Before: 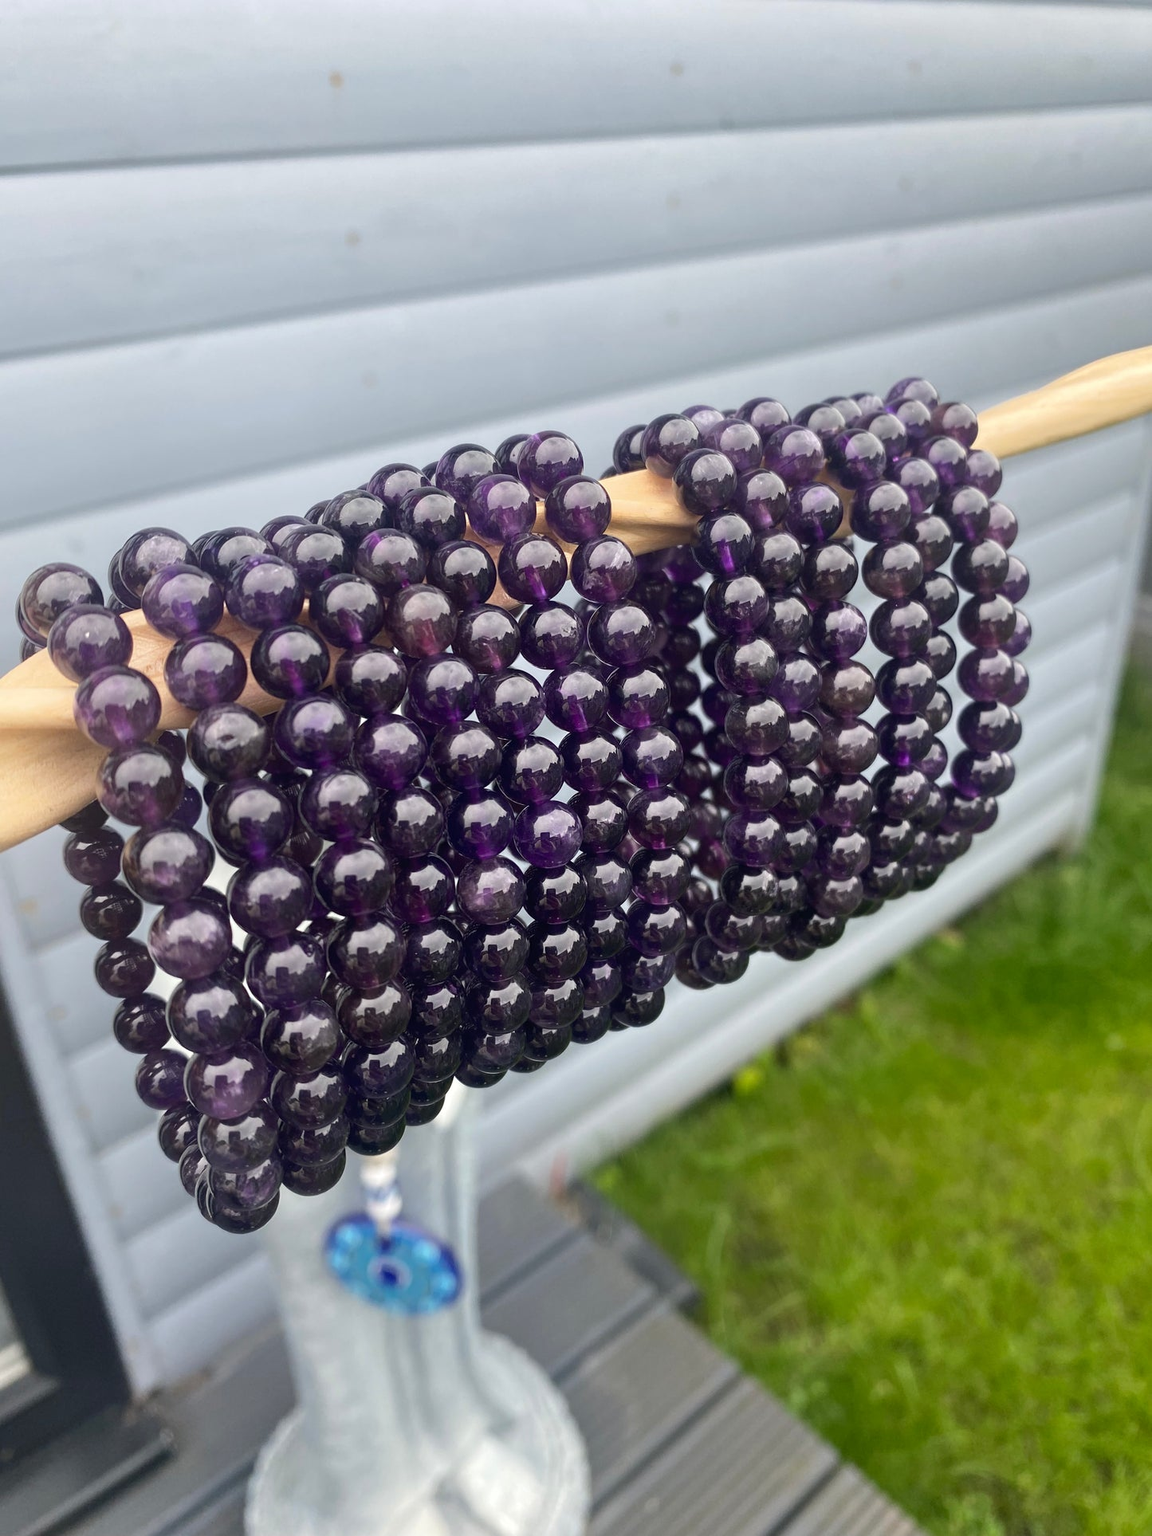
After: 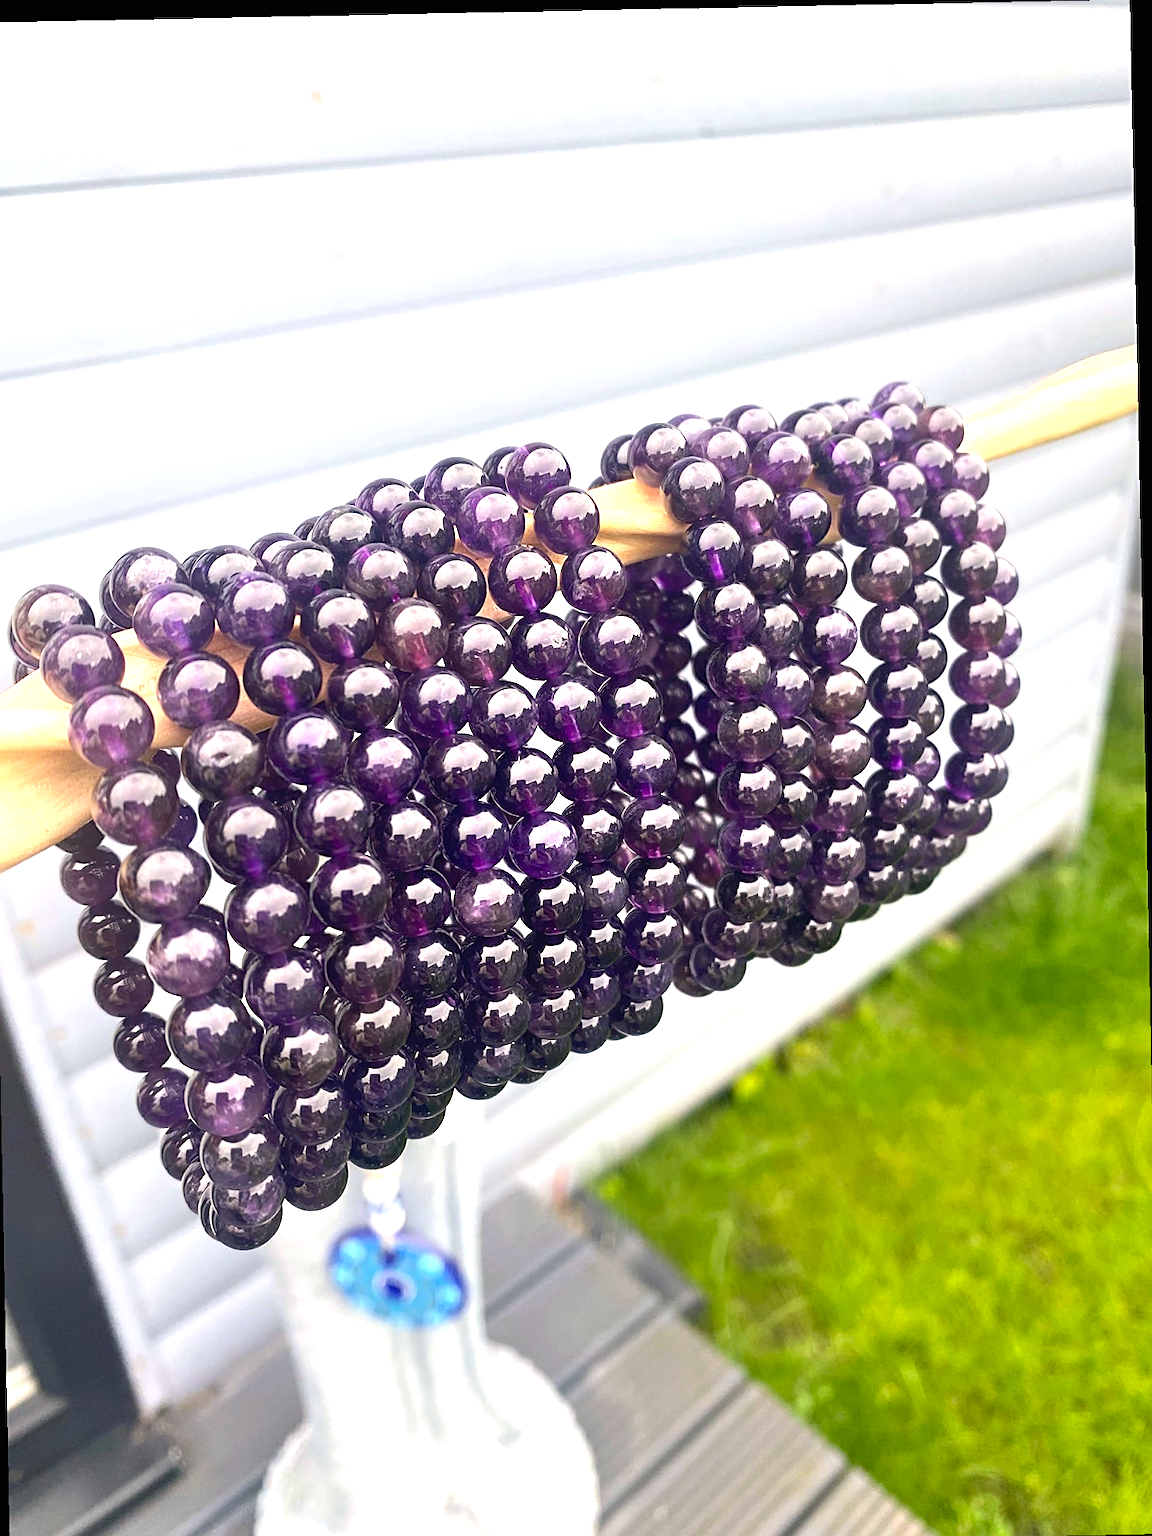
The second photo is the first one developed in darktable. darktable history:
sharpen: on, module defaults
exposure: black level correction 0, exposure 1.1 EV, compensate exposure bias true, compensate highlight preservation false
crop and rotate: left 1.774%, right 0.633%, bottom 1.28%
color correction: highlights a* 3.84, highlights b* 5.07
rotate and perspective: rotation -1.17°, automatic cropping off
color balance rgb: perceptual saturation grading › global saturation 10%, global vibrance 10%
